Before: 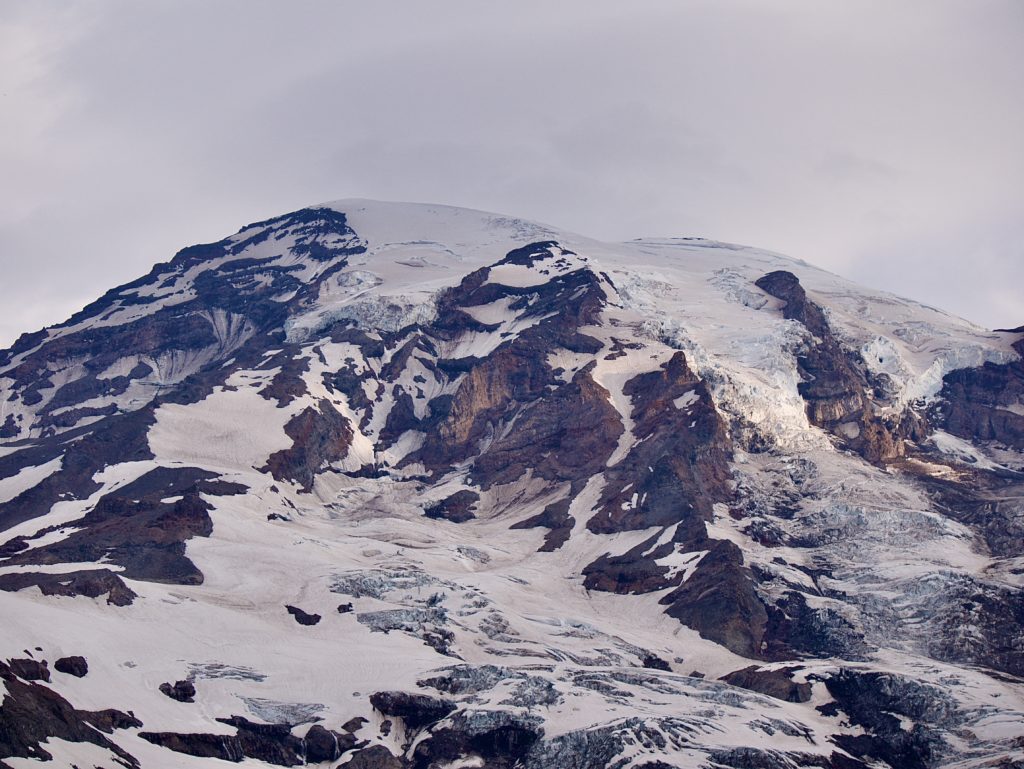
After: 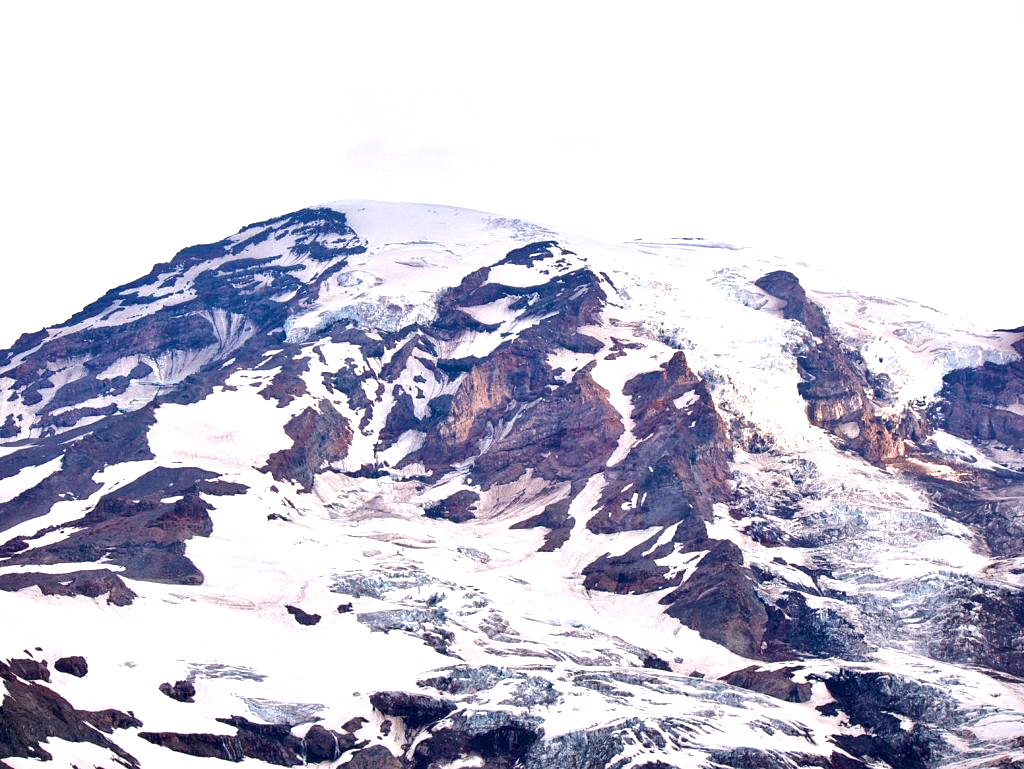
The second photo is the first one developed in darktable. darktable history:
exposure: exposure 1.216 EV, compensate highlight preservation false
local contrast: mode bilateral grid, contrast 20, coarseness 49, detail 147%, midtone range 0.2
